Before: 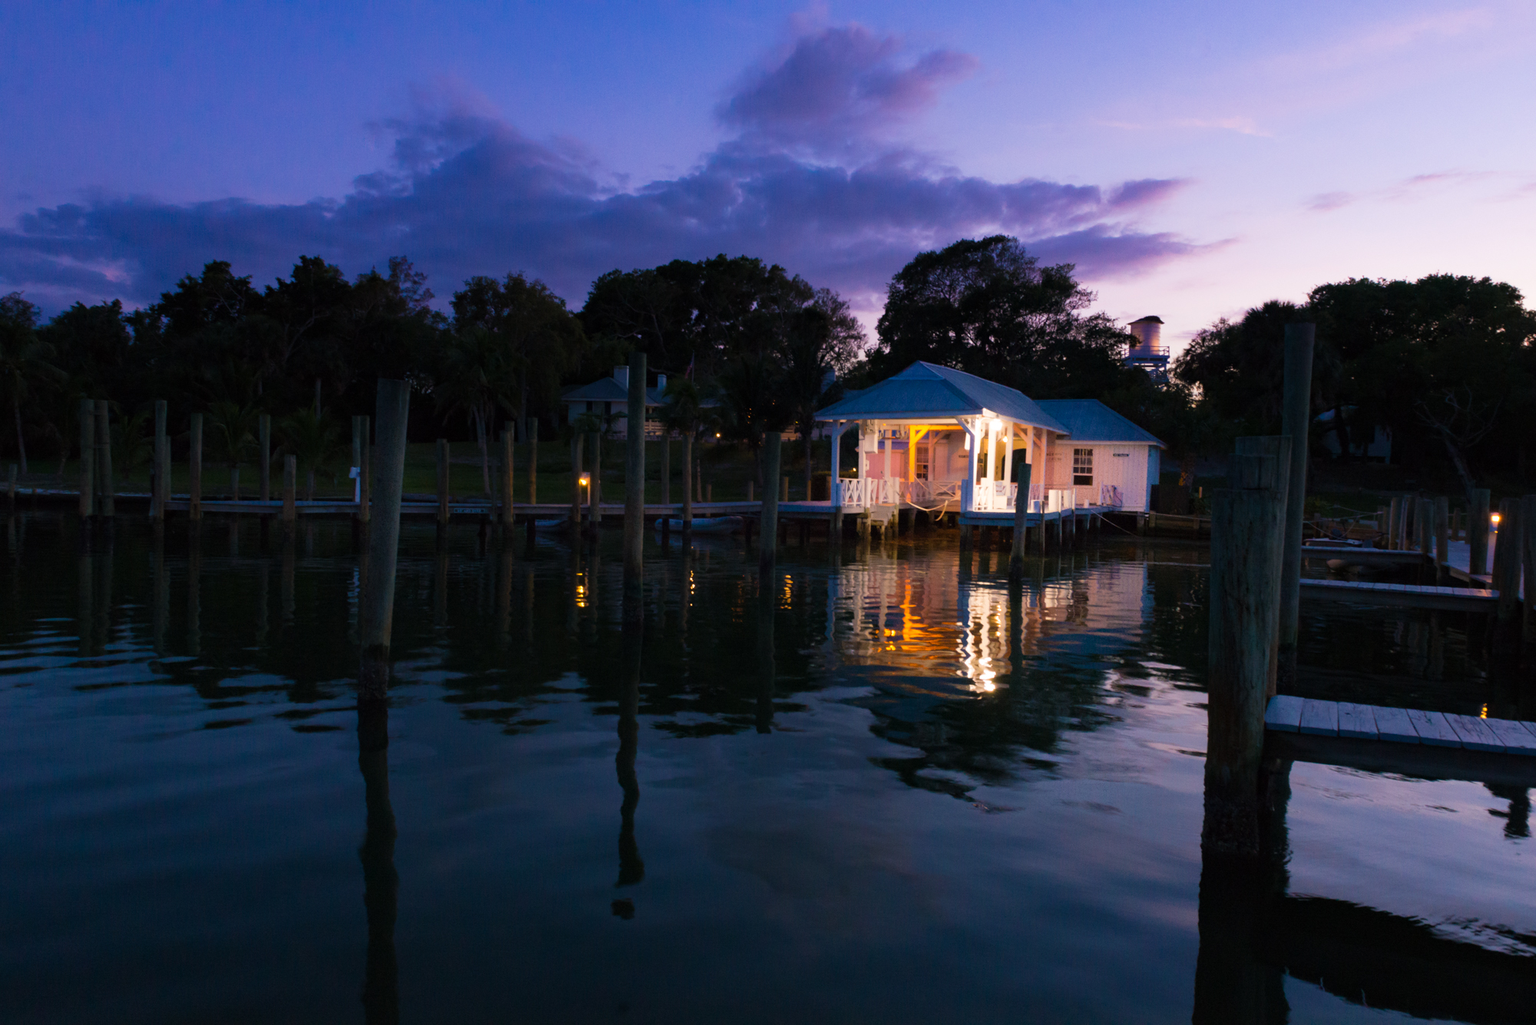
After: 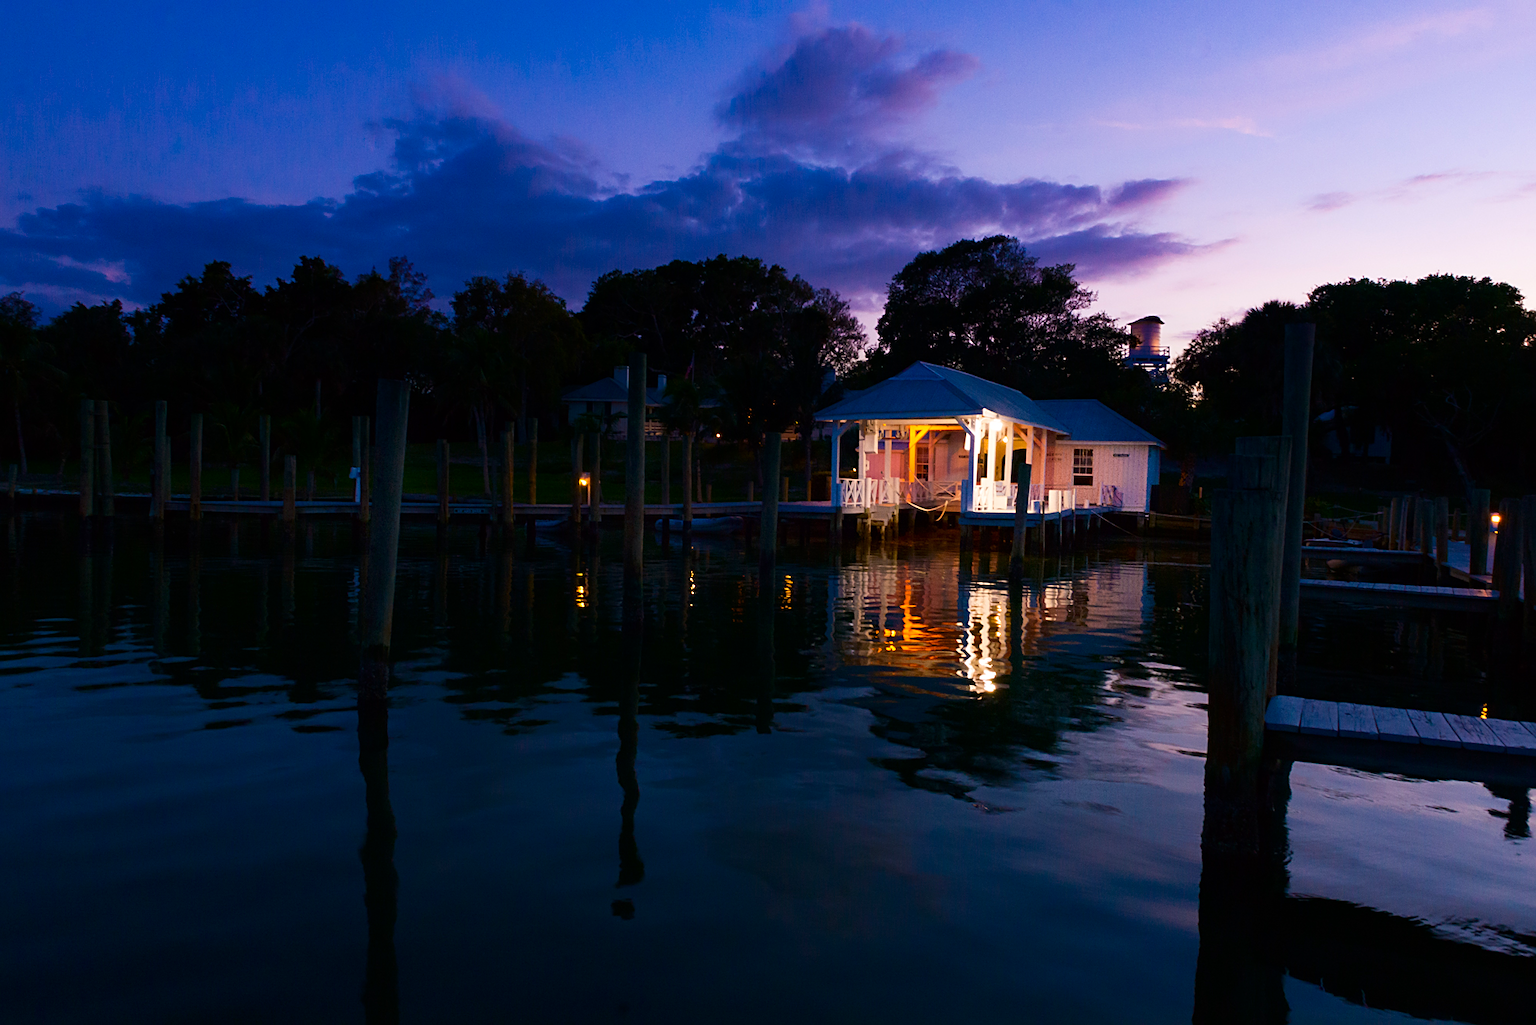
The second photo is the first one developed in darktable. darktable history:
sharpen: on, module defaults
contrast brightness saturation: contrast 0.12, brightness -0.12, saturation 0.2
